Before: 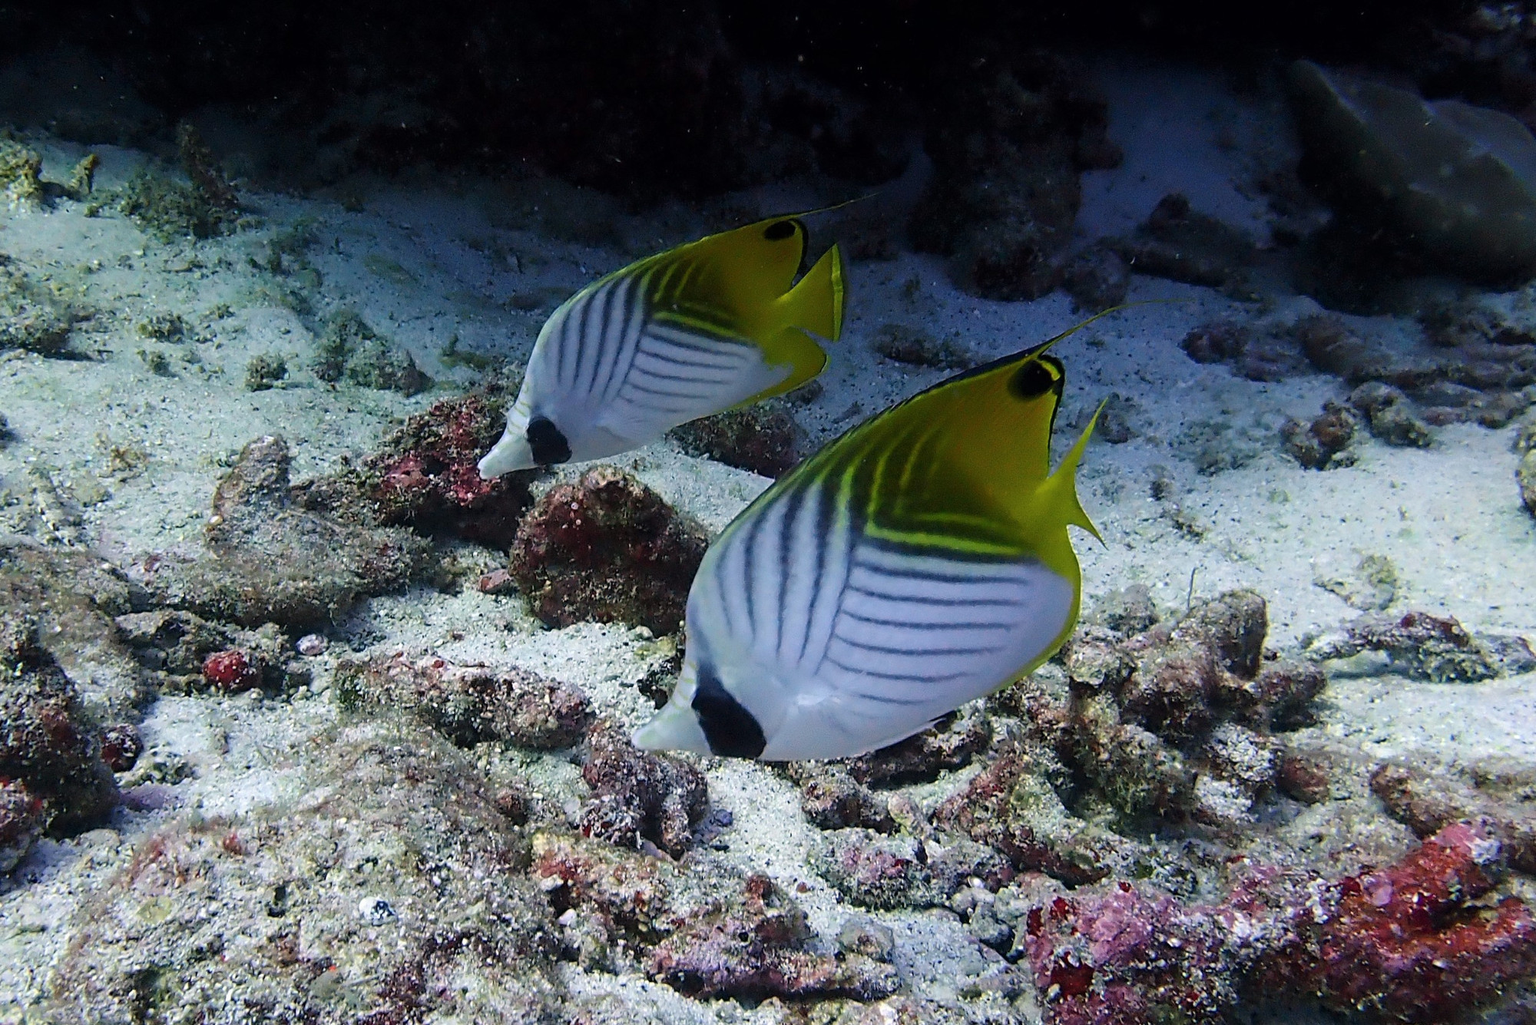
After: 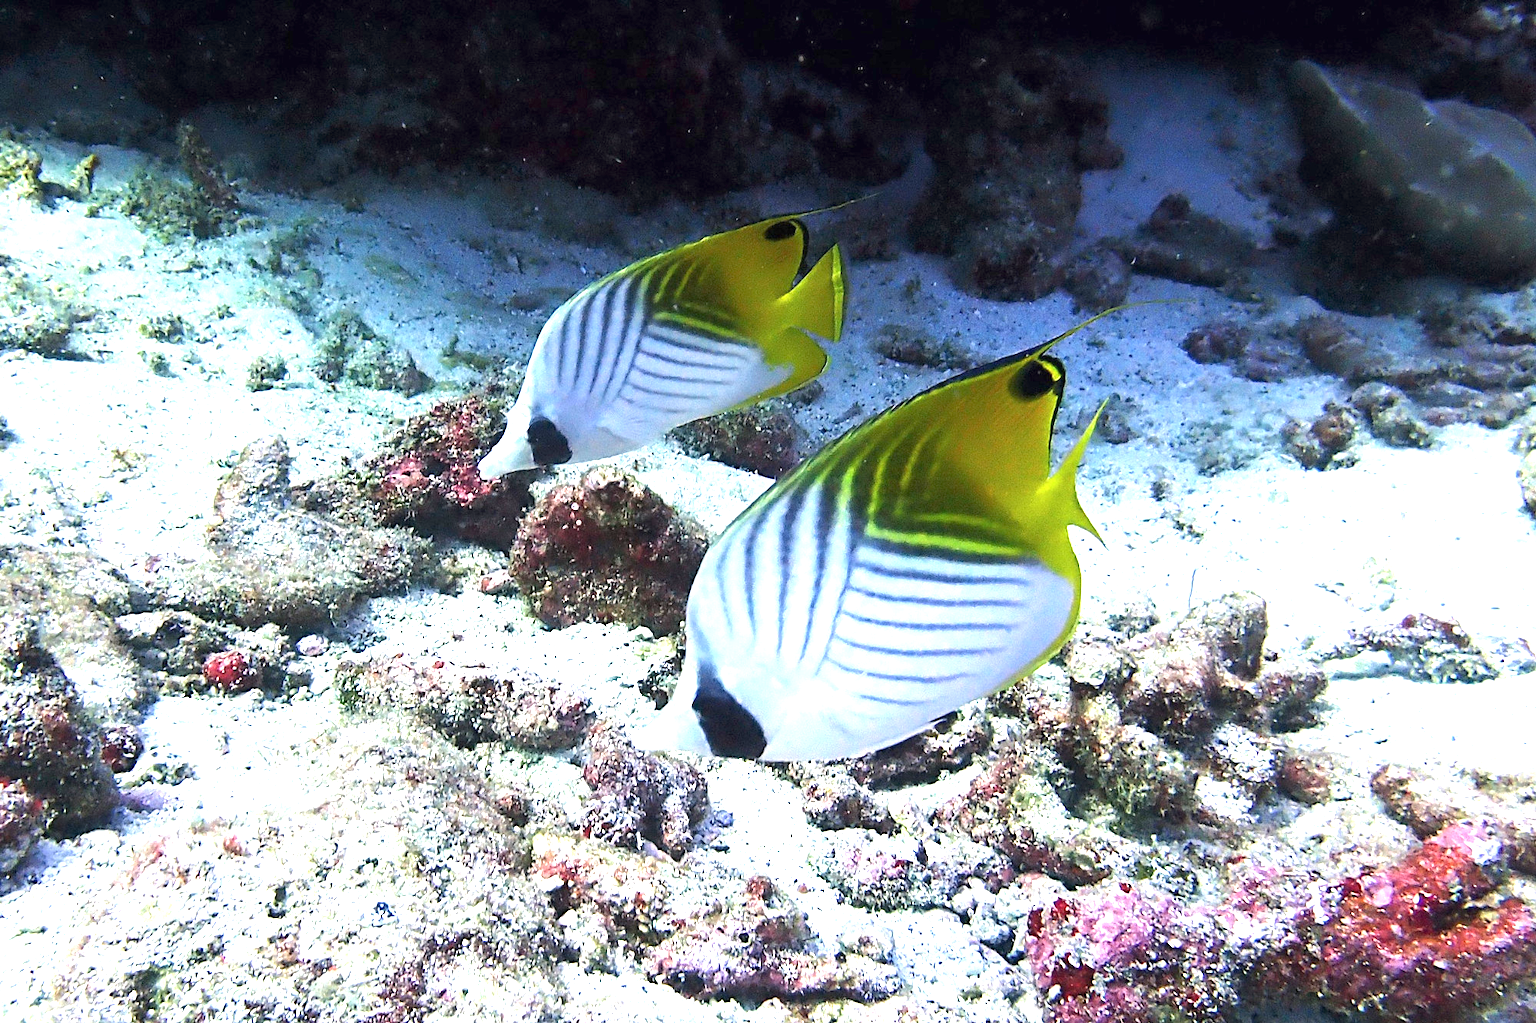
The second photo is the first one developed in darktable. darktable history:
crop: top 0.047%, bottom 0.144%
exposure: black level correction 0, exposure 1.904 EV, compensate exposure bias true, compensate highlight preservation false
